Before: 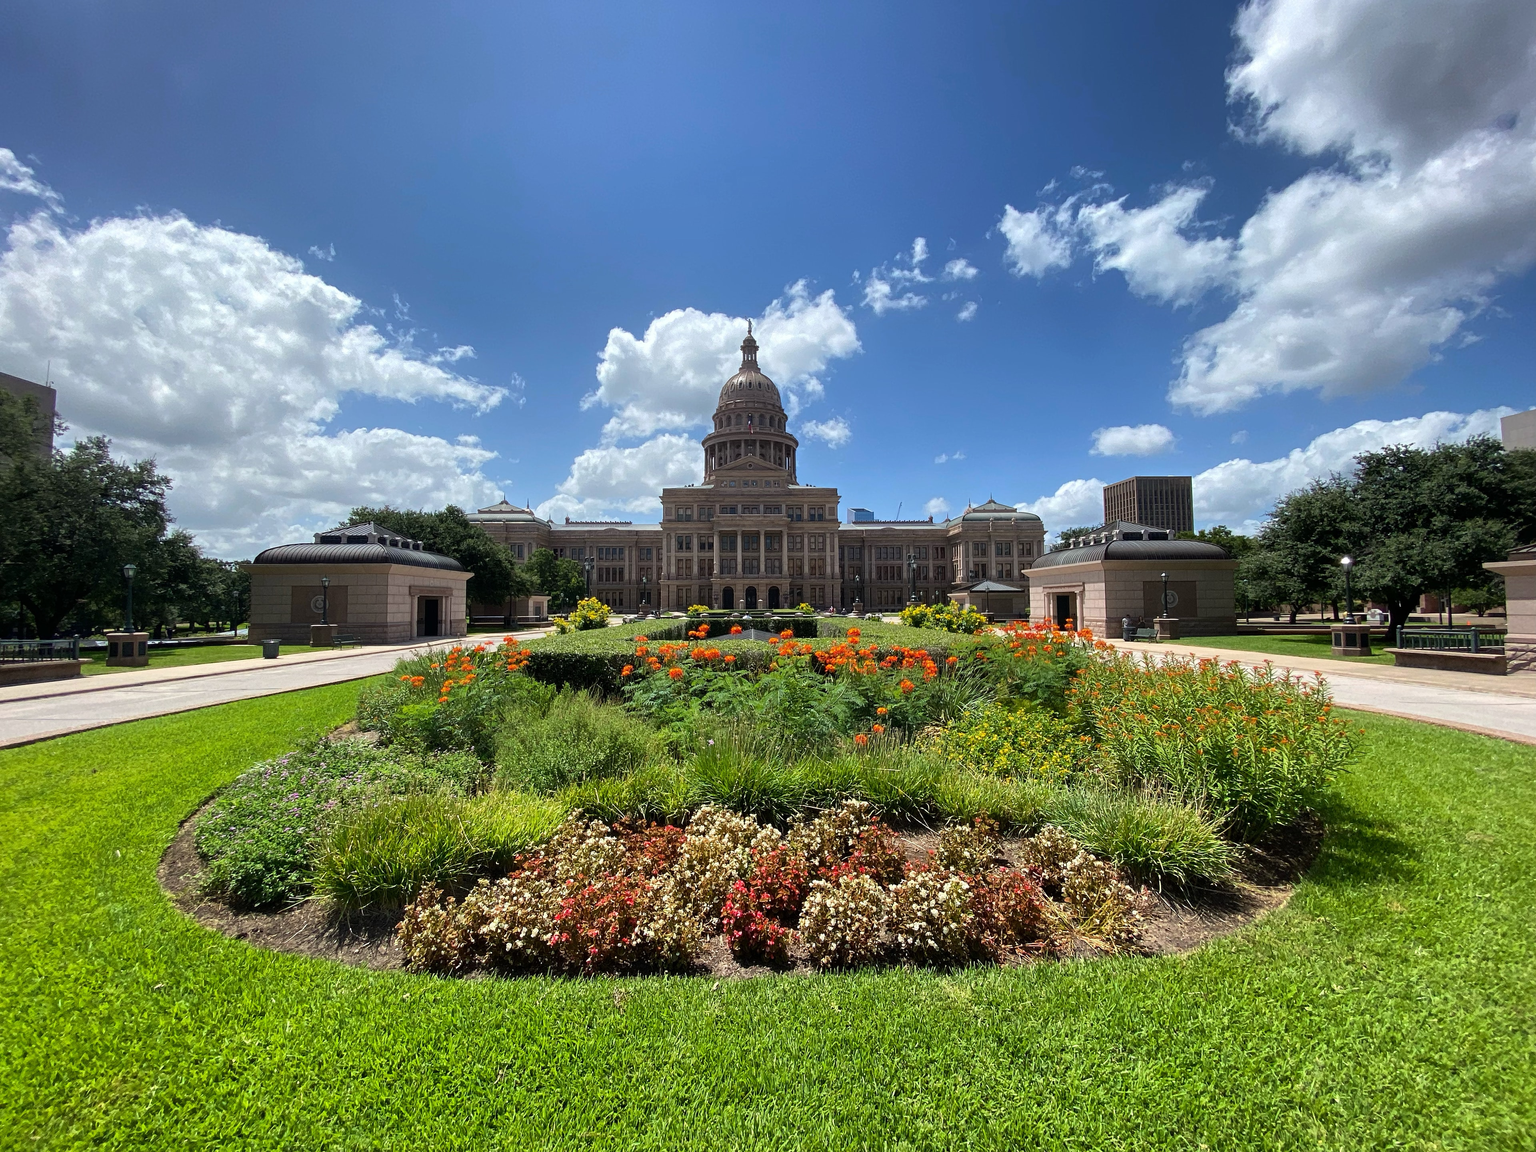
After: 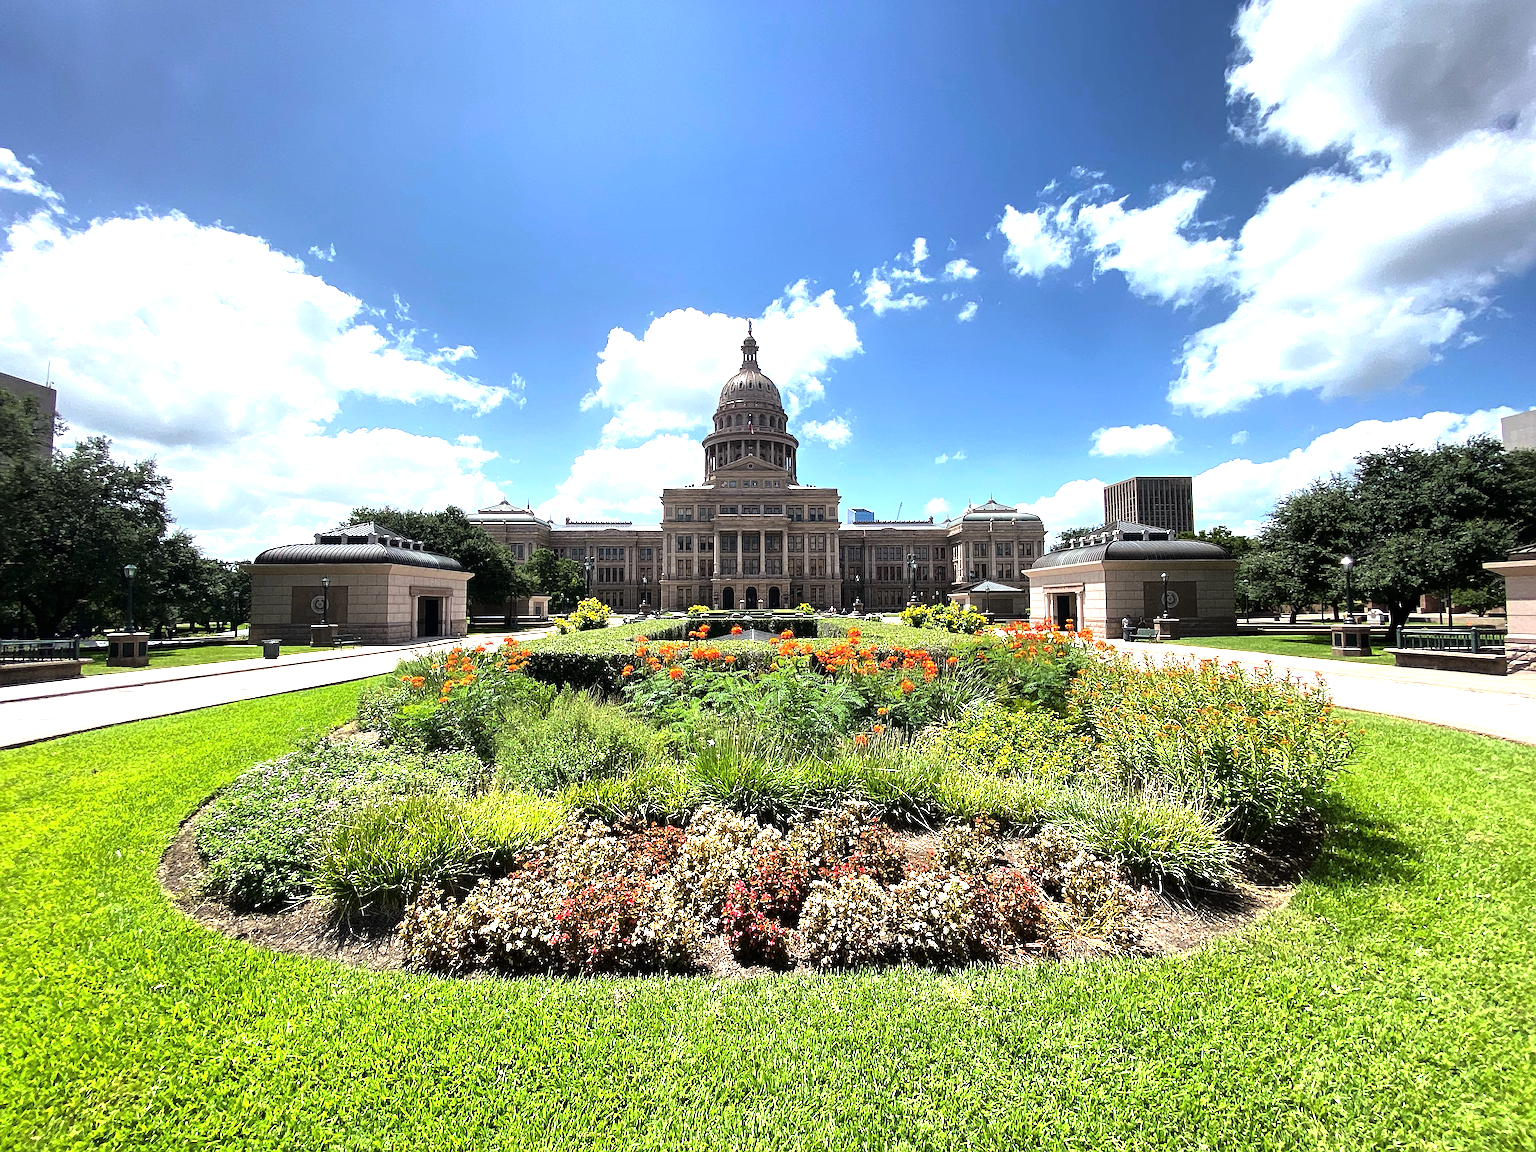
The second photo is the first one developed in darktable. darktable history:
sharpen: on, module defaults
exposure: exposure 1.166 EV, compensate highlight preservation false
tone curve: curves: ch0 [(0, 0) (0.224, 0.12) (0.375, 0.296) (0.528, 0.472) (0.681, 0.634) (0.8, 0.766) (0.873, 0.877) (1, 1)], color space Lab, linked channels, preserve colors none
